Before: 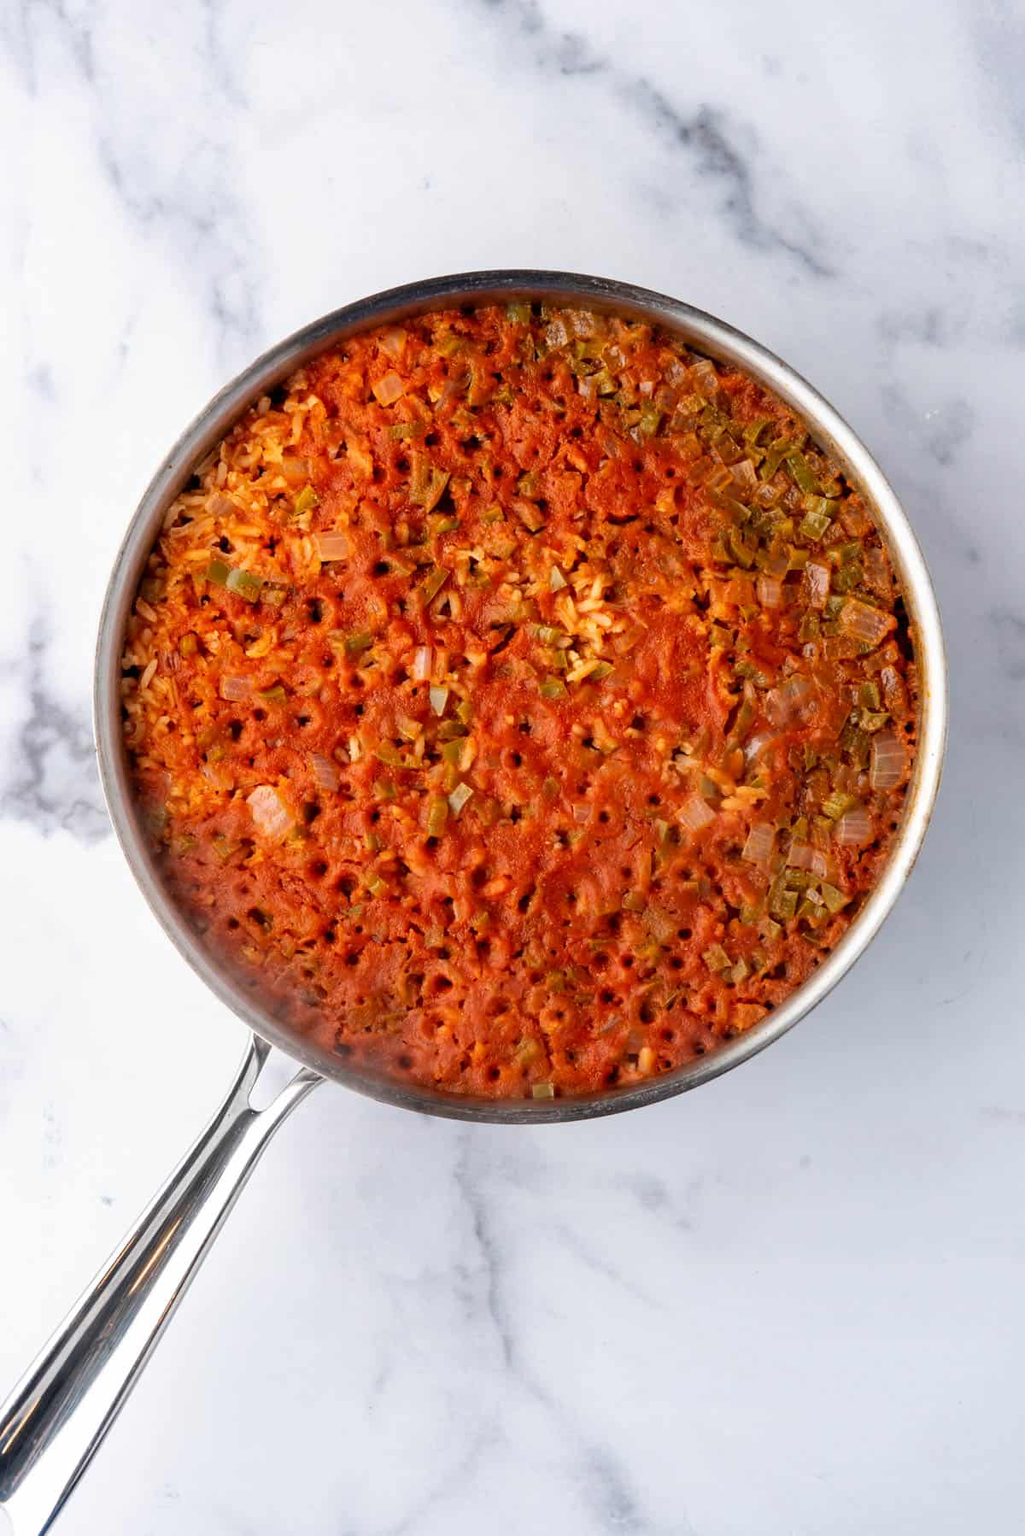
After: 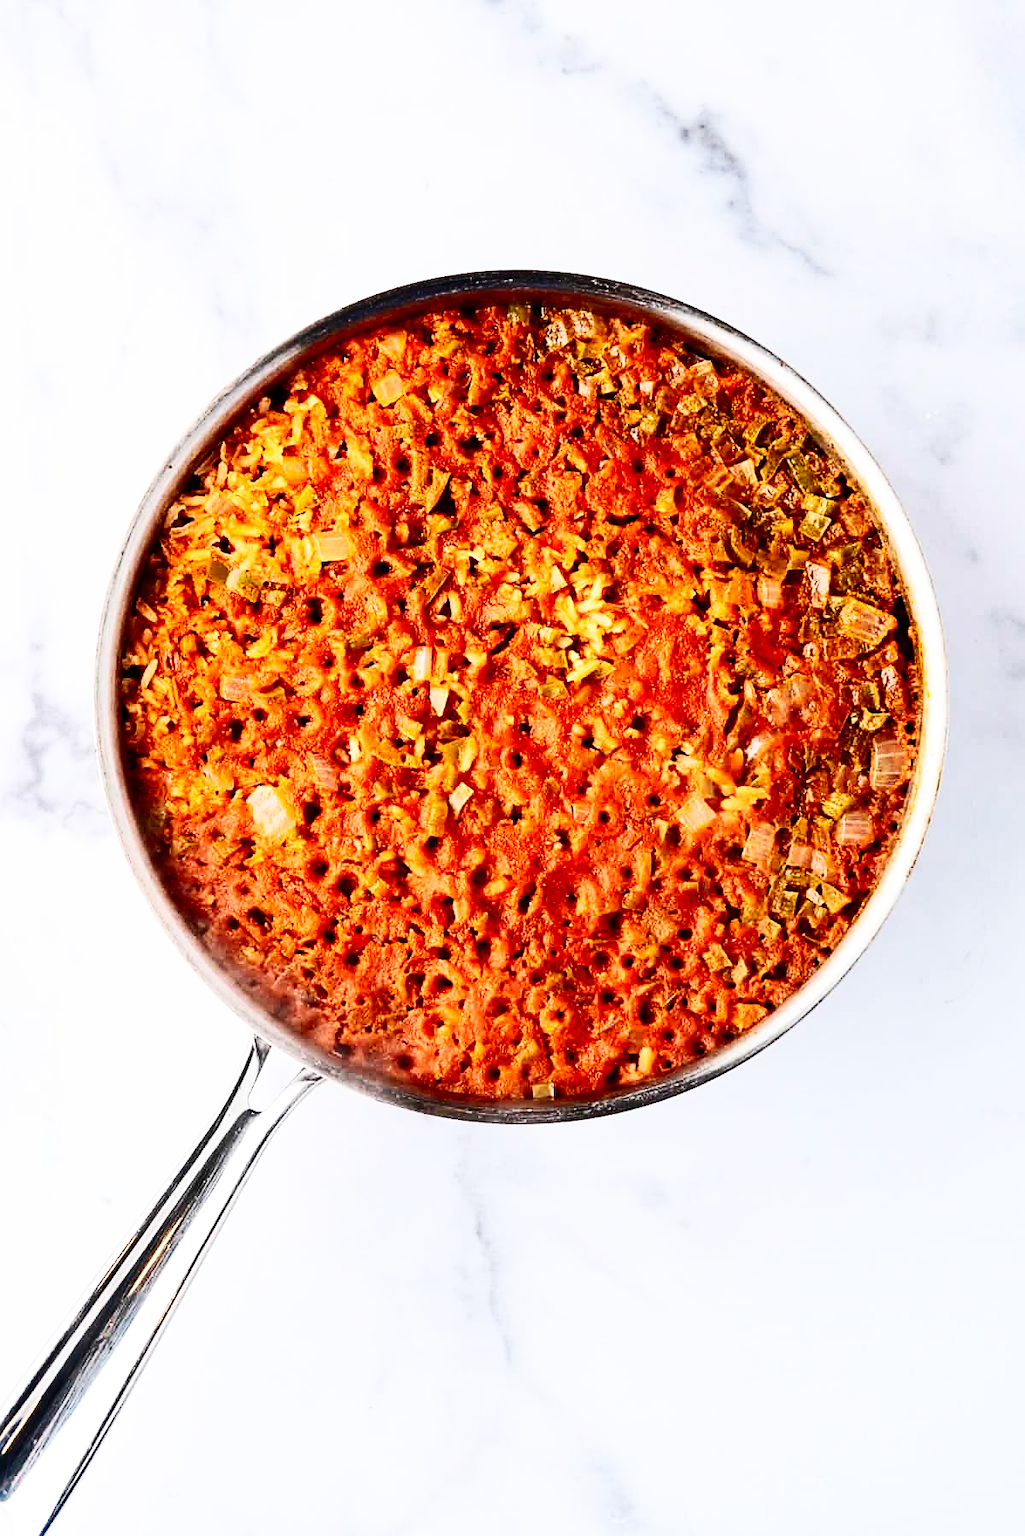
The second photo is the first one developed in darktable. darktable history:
sharpen: on, module defaults
base curve: curves: ch0 [(0, 0) (0.036, 0.025) (0.121, 0.166) (0.206, 0.329) (0.605, 0.79) (1, 1)], preserve colors none
contrast brightness saturation: contrast 0.375, brightness 0.095
shadows and highlights: shadows 32.21, highlights -32.78, highlights color adjustment 0.237%, soften with gaussian
